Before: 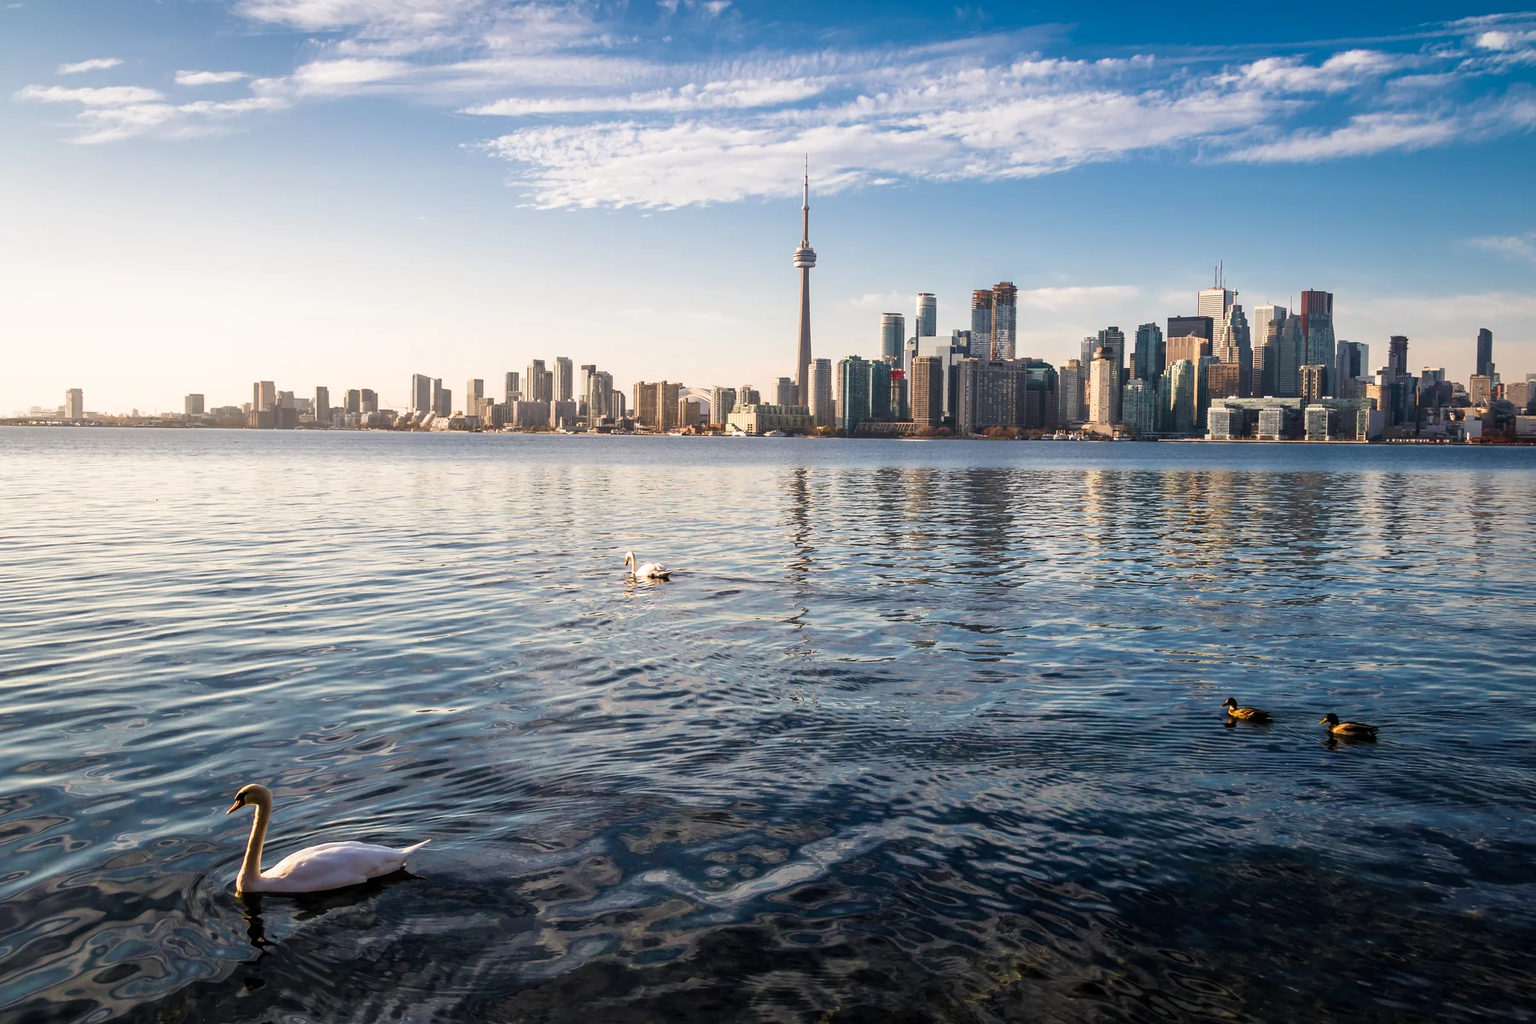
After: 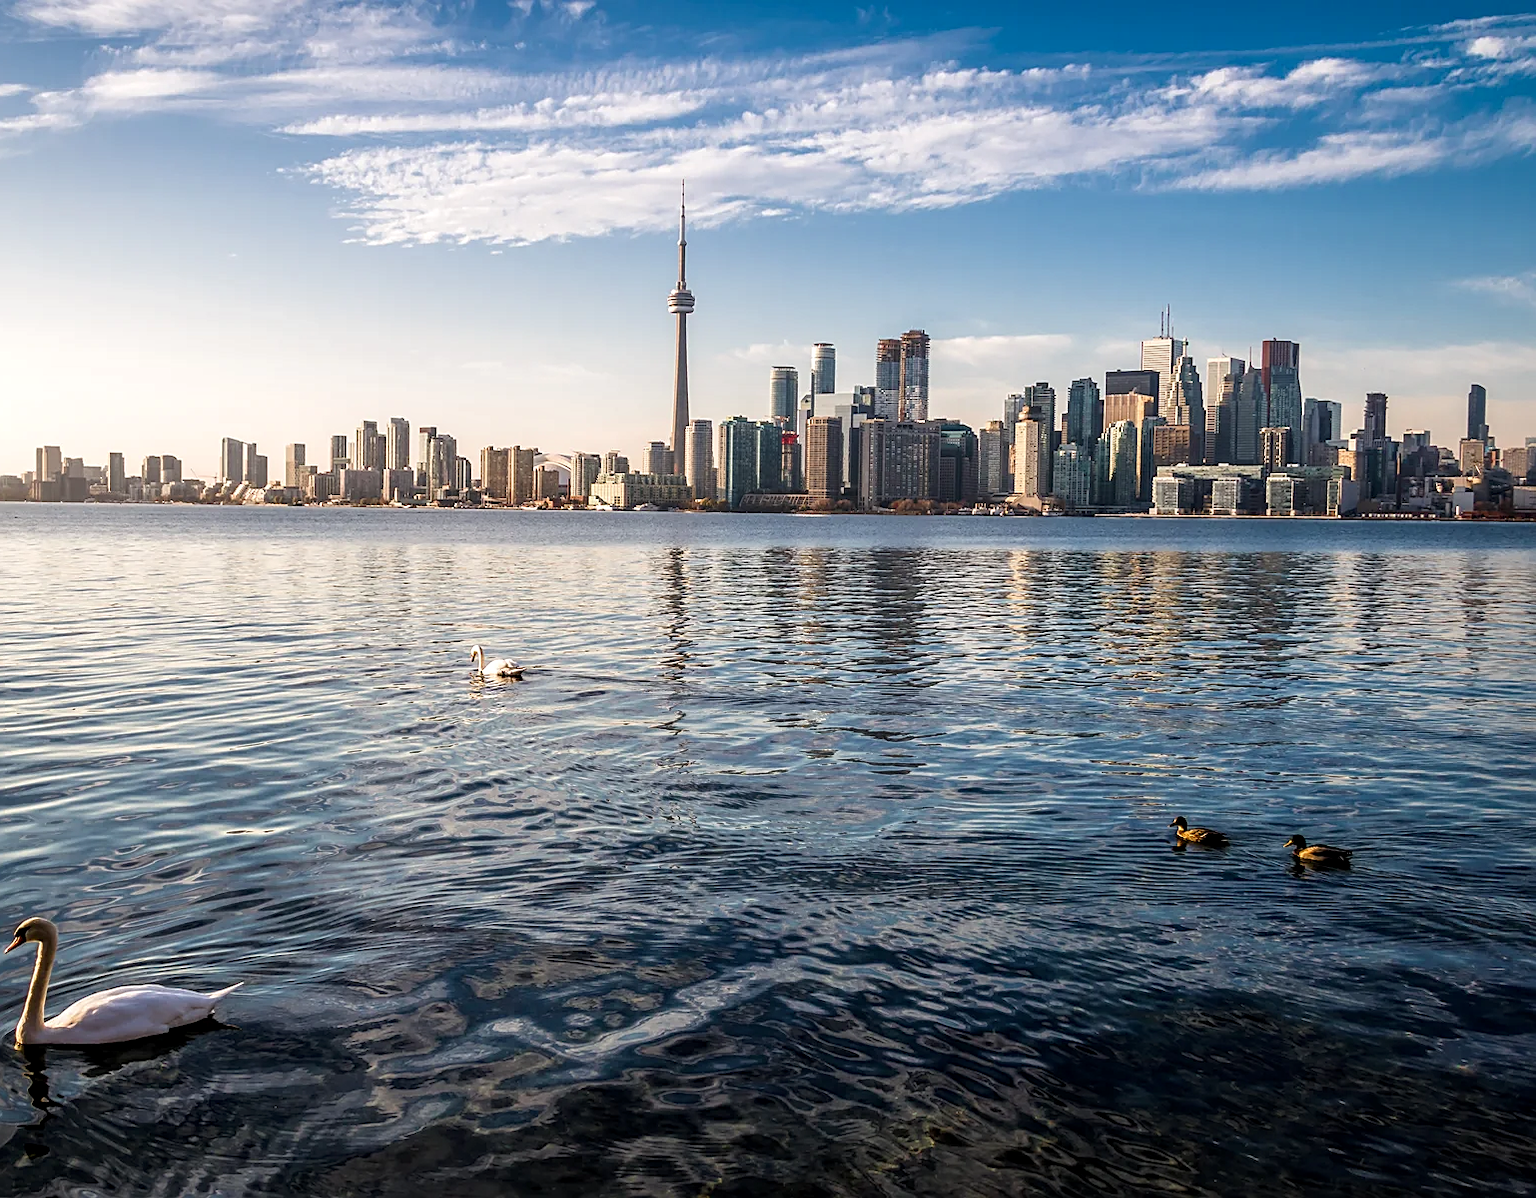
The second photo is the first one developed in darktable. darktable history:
sharpen: on, module defaults
local contrast: on, module defaults
crop and rotate: left 14.527%
